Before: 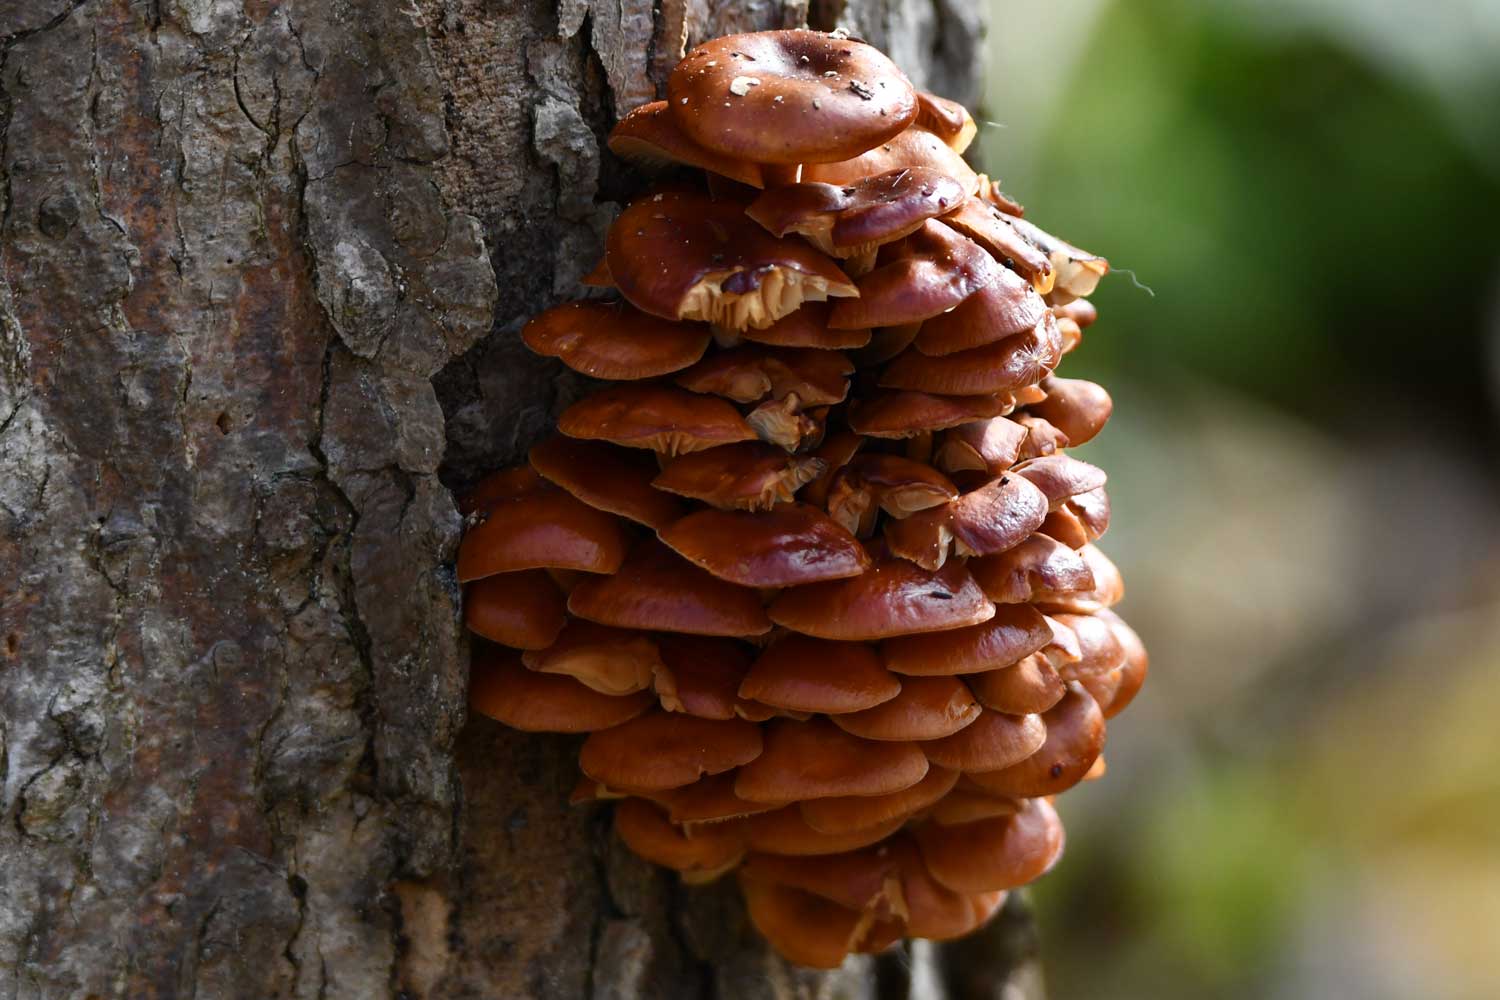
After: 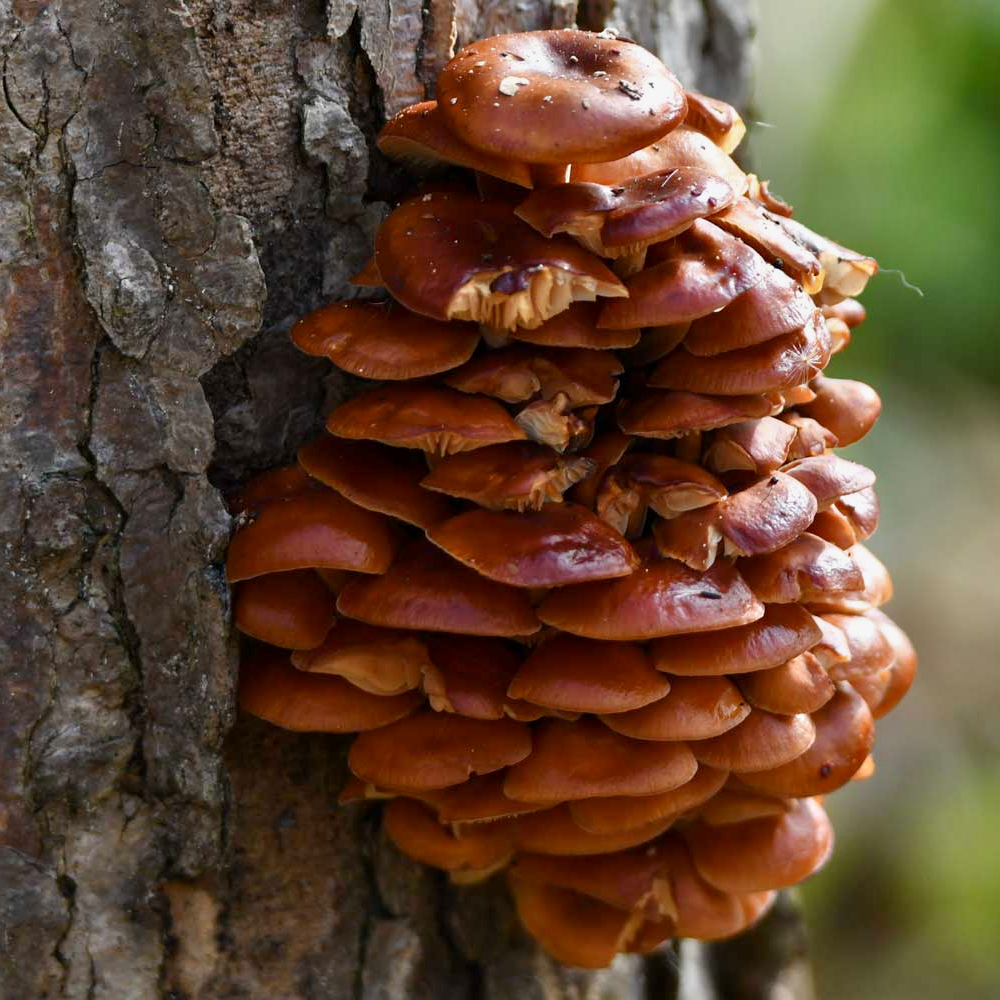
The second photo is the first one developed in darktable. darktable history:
exposure: black level correction 0.001, exposure 0.499 EV, compensate highlight preservation false
tone equalizer: -8 EV -0.002 EV, -7 EV 0.004 EV, -6 EV -0.036 EV, -5 EV 0.013 EV, -4 EV -0.023 EV, -3 EV 0.022 EV, -2 EV -0.043 EV, -1 EV -0.31 EV, +0 EV -0.6 EV
crop: left 15.408%, right 17.88%
